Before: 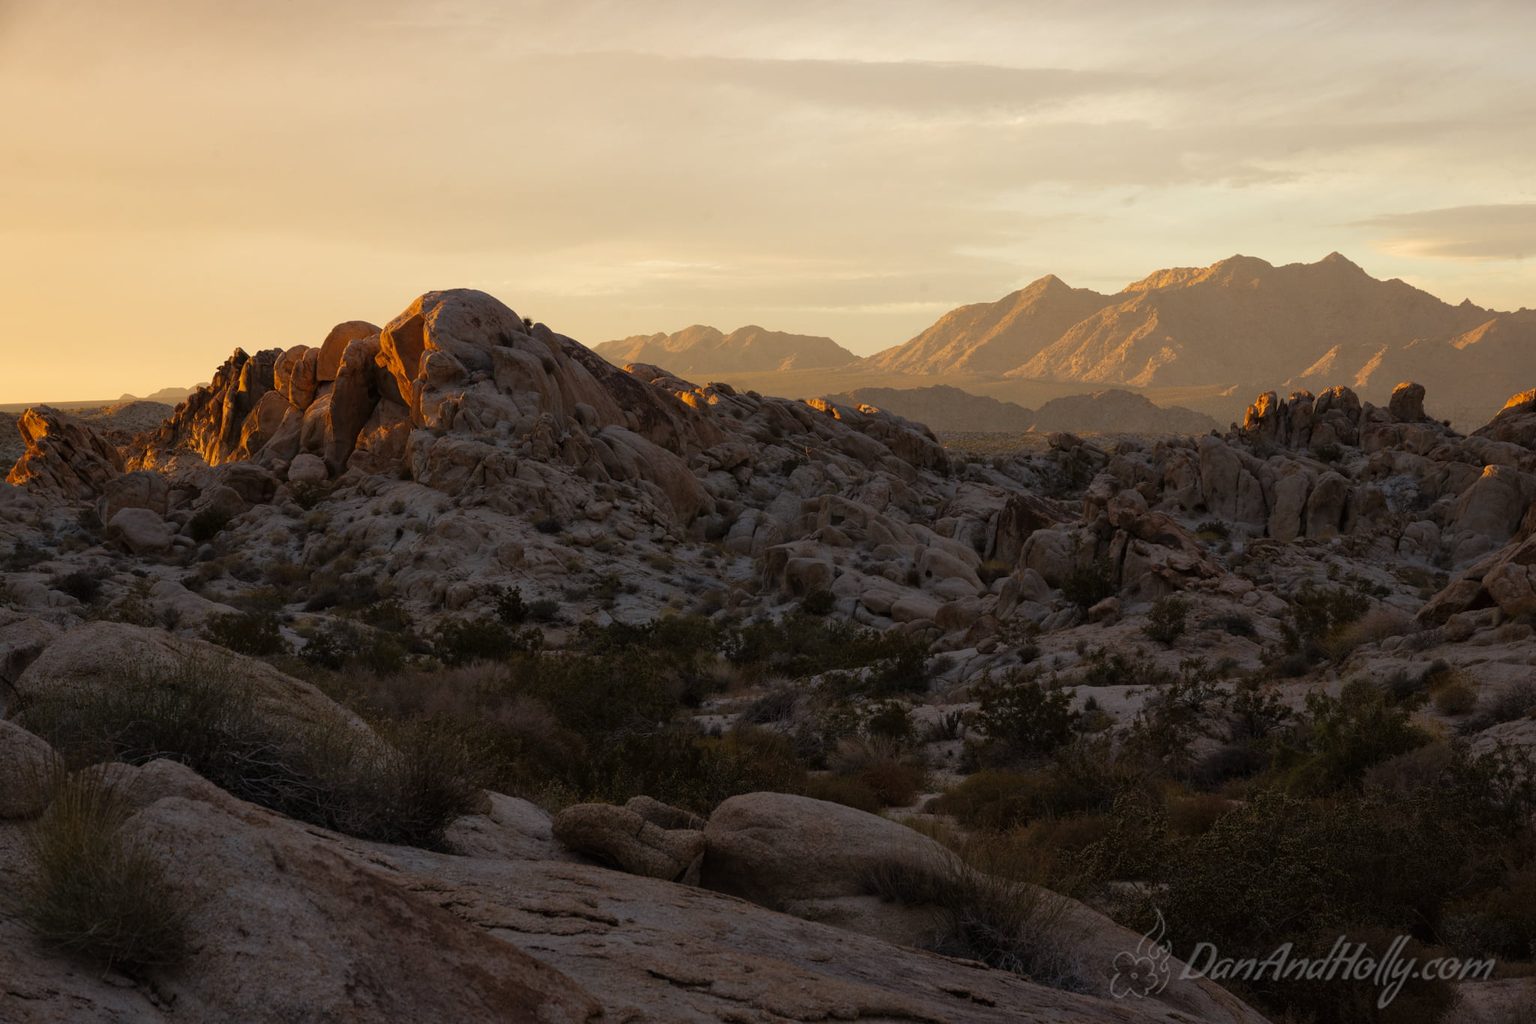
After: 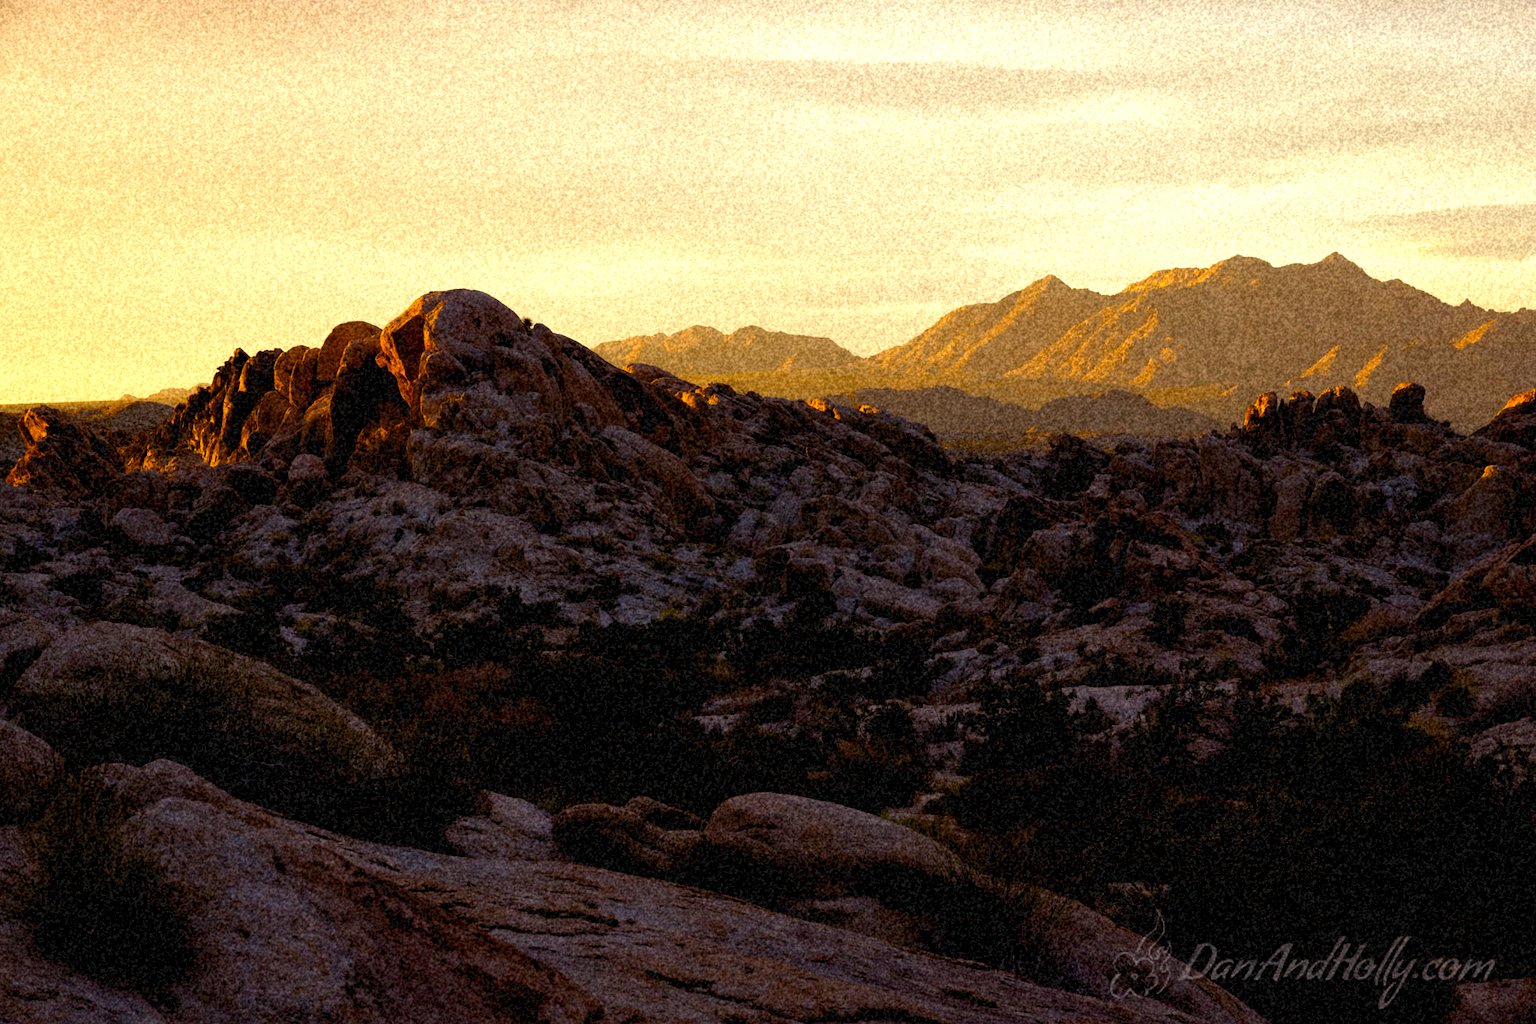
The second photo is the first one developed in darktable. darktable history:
color balance: contrast 10%
color balance rgb: shadows lift › luminance -21.66%, shadows lift › chroma 6.57%, shadows lift › hue 270°, power › chroma 0.68%, power › hue 60°, highlights gain › luminance 6.08%, highlights gain › chroma 1.33%, highlights gain › hue 90°, global offset › luminance -0.87%, perceptual saturation grading › global saturation 26.86%, perceptual saturation grading › highlights -28.39%, perceptual saturation grading › mid-tones 15.22%, perceptual saturation grading › shadows 33.98%, perceptual brilliance grading › highlights 10%, perceptual brilliance grading › mid-tones 5%
grain: coarseness 46.9 ISO, strength 50.21%, mid-tones bias 0%
